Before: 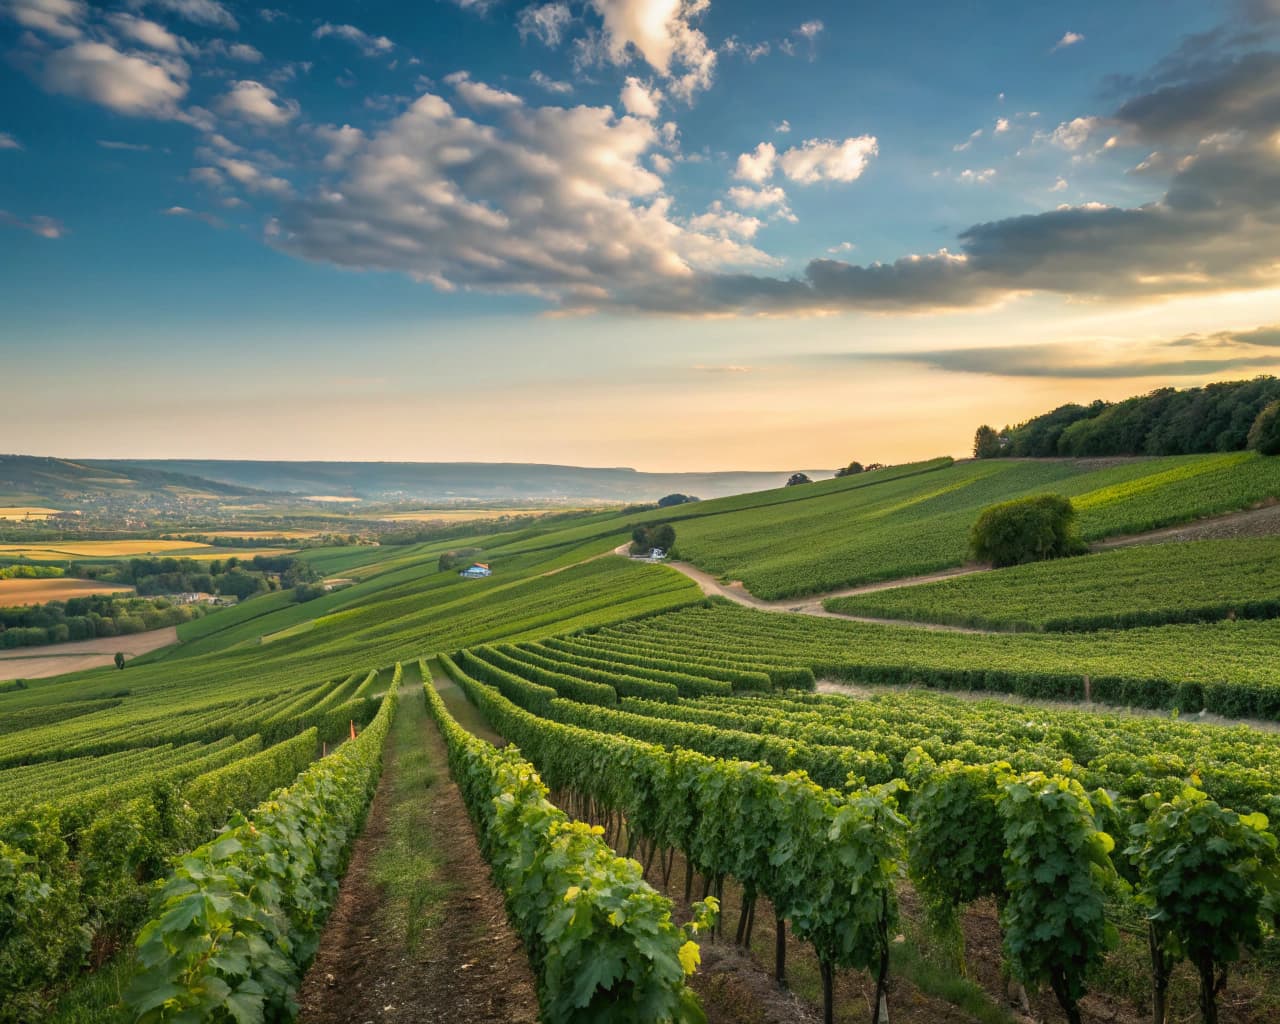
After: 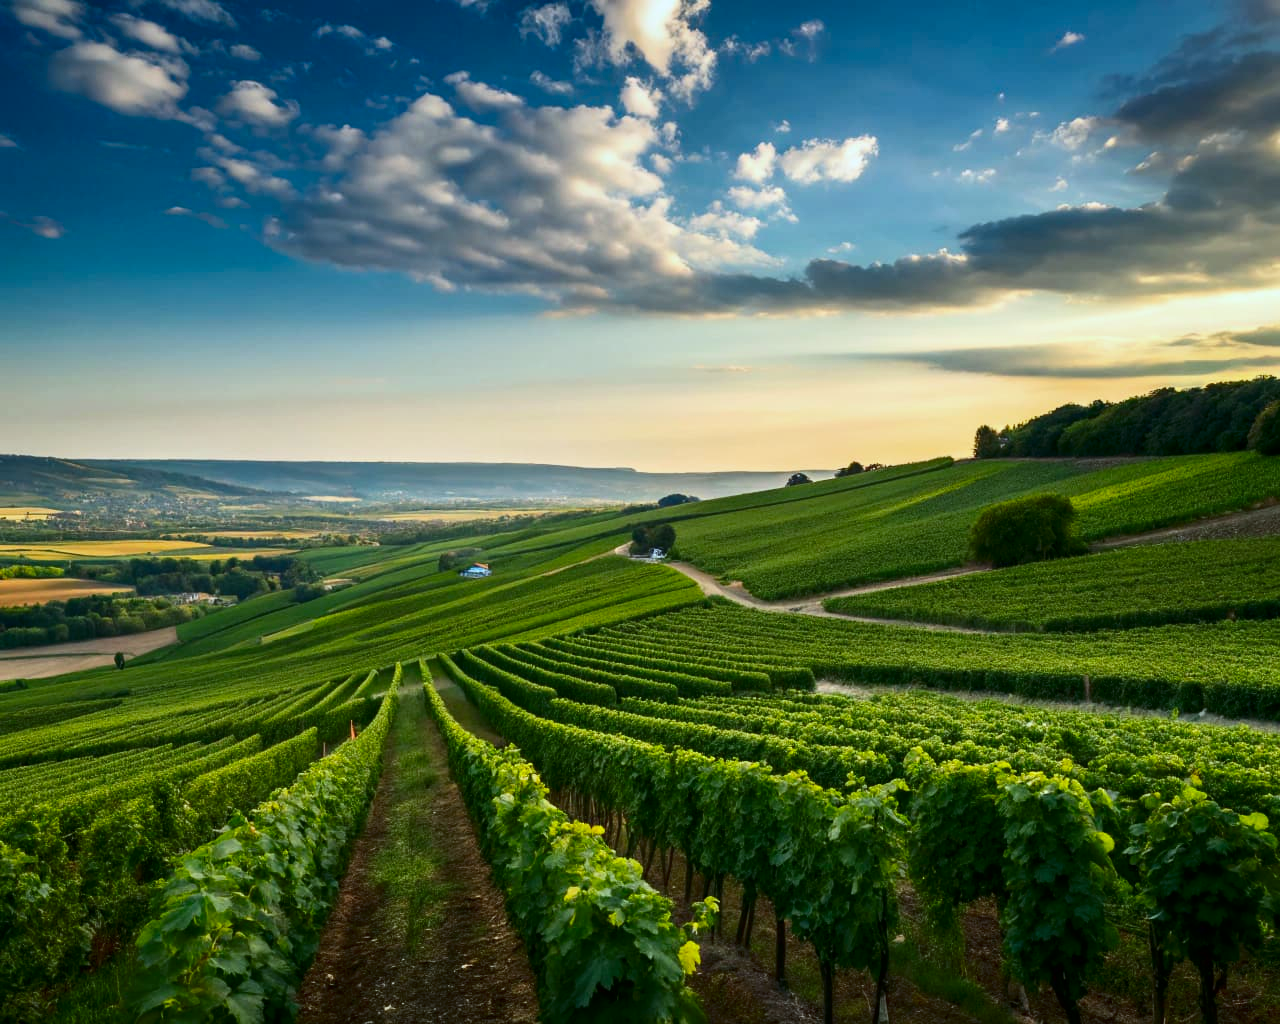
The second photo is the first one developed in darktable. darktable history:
contrast brightness saturation: contrast 0.19, brightness -0.11, saturation 0.21
white balance: red 0.925, blue 1.046
